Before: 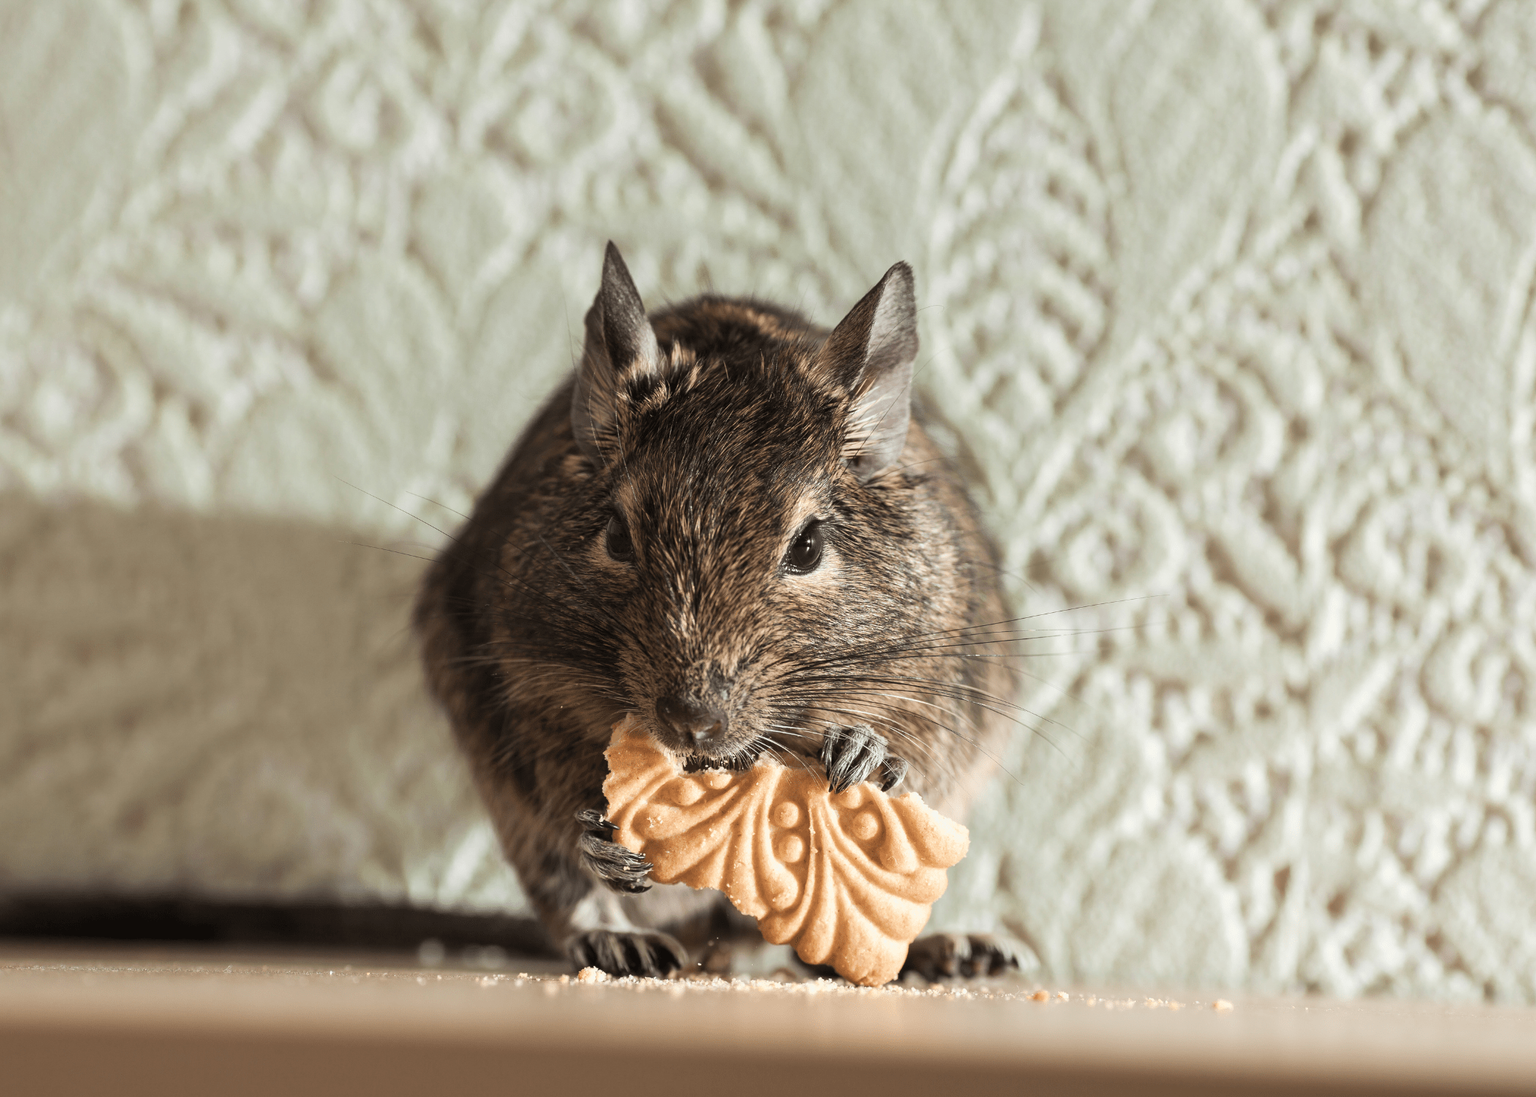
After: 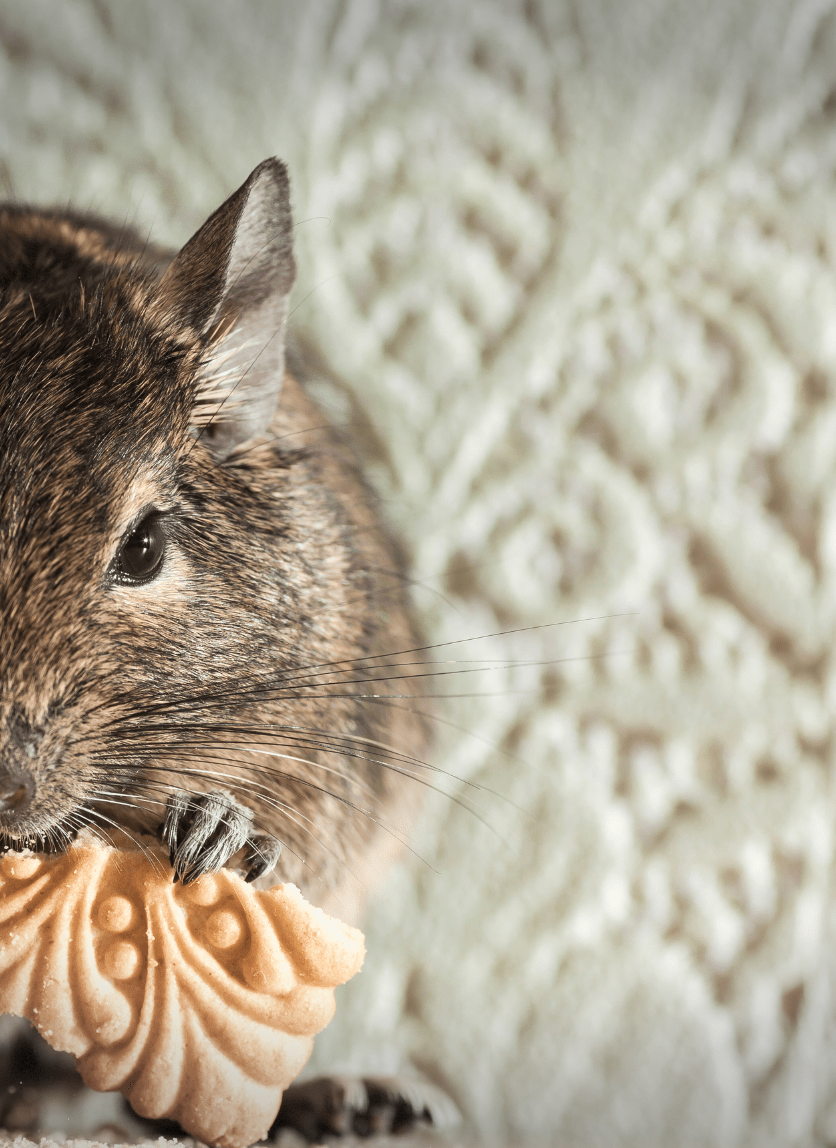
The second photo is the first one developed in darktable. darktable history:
vignetting: fall-off start 100%, brightness -0.406, saturation -0.3, width/height ratio 1.324, dithering 8-bit output, unbound false
crop: left 45.721%, top 13.393%, right 14.118%, bottom 10.01%
levels: levels [0, 0.498, 1]
